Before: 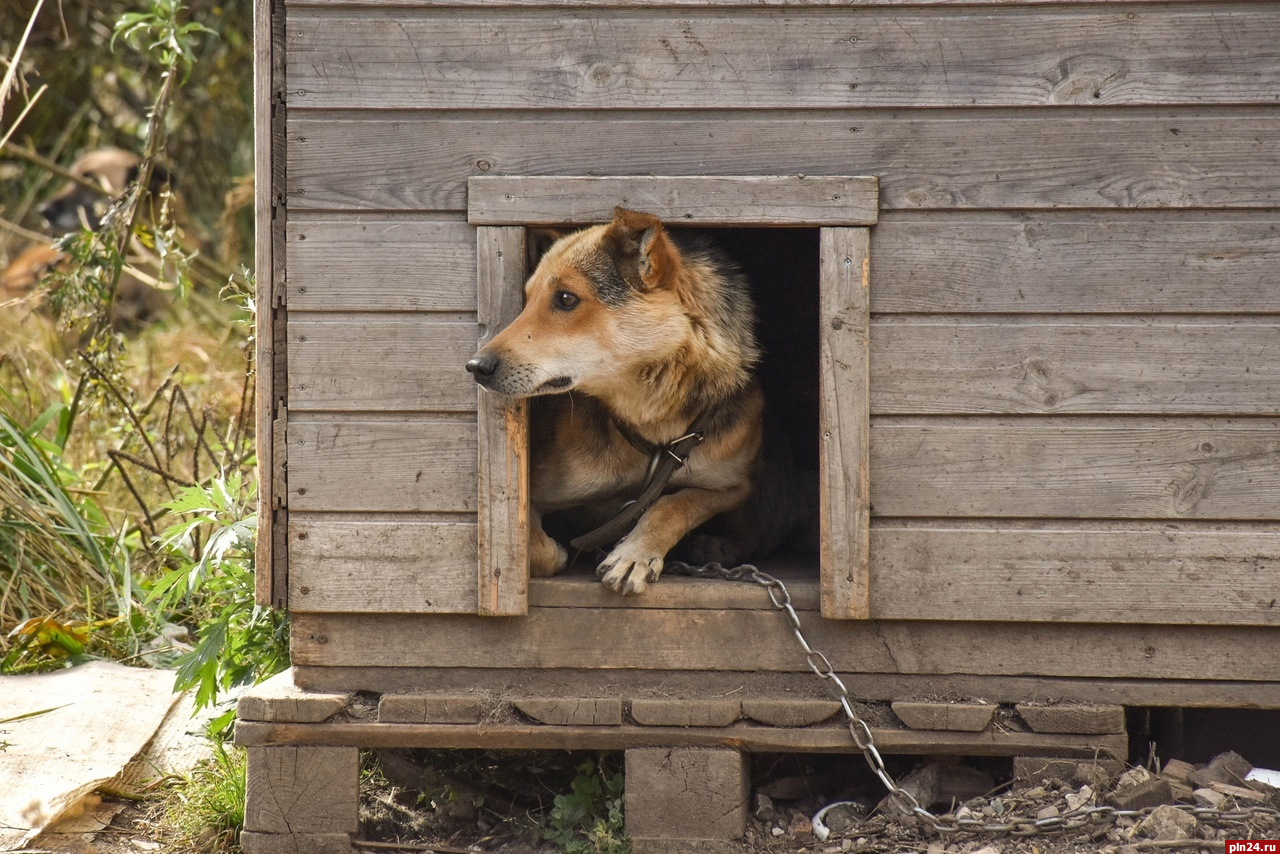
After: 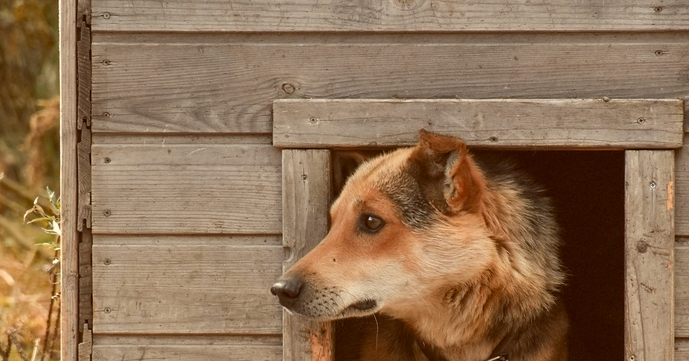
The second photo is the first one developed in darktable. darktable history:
crop: left 15.306%, top 9.065%, right 30.789%, bottom 48.638%
color balance: lift [1.001, 1.007, 1, 0.993], gamma [1.023, 1.026, 1.01, 0.974], gain [0.964, 1.059, 1.073, 0.927]
color zones: curves: ch1 [(0, 0.469) (0.072, 0.457) (0.243, 0.494) (0.429, 0.5) (0.571, 0.5) (0.714, 0.5) (0.857, 0.5) (1, 0.469)]; ch2 [(0, 0.499) (0.143, 0.467) (0.242, 0.436) (0.429, 0.493) (0.571, 0.5) (0.714, 0.5) (0.857, 0.5) (1, 0.499)]
